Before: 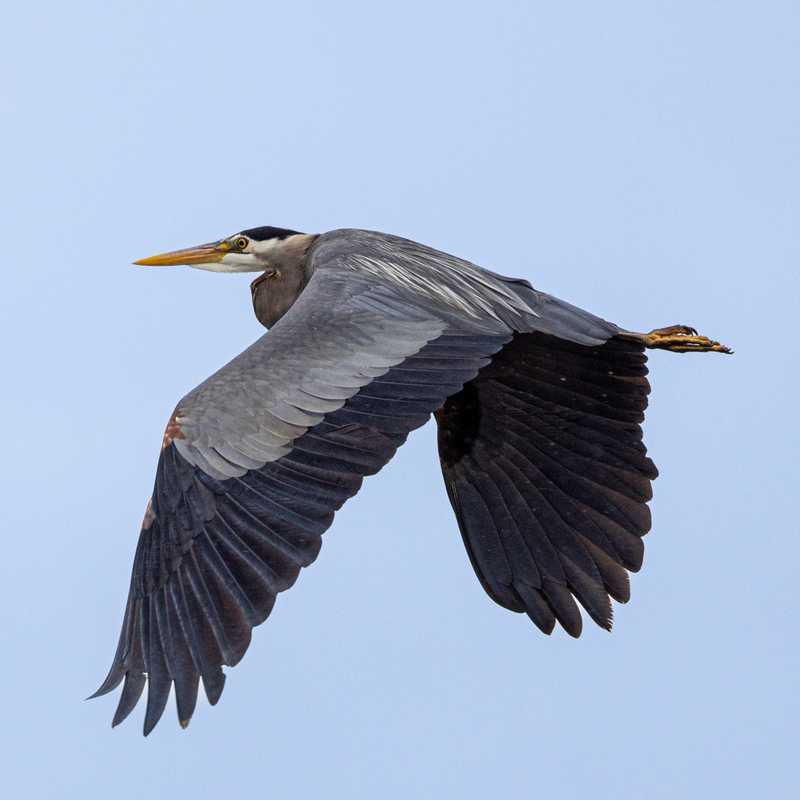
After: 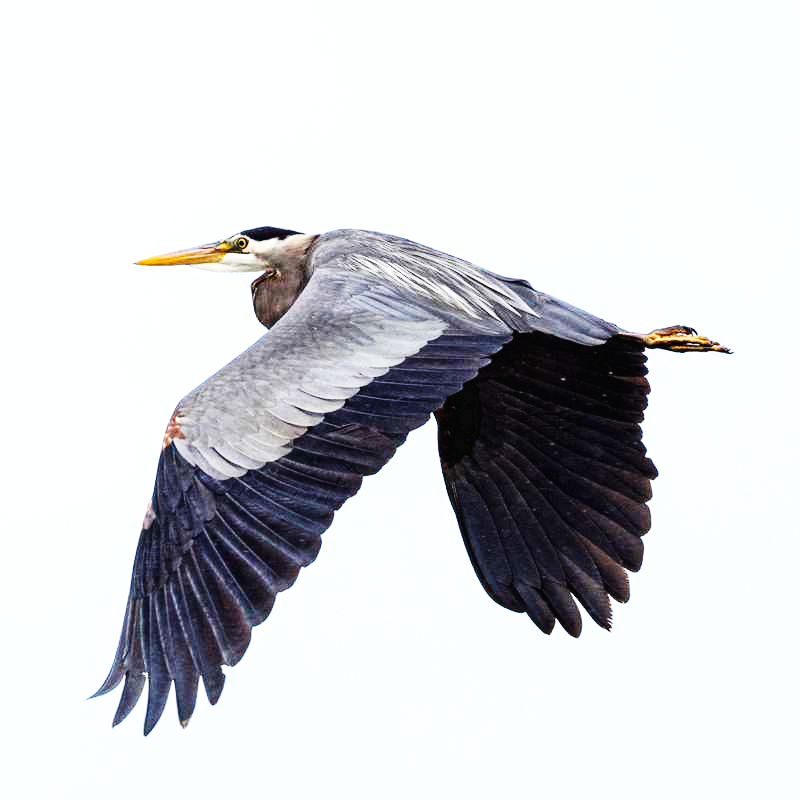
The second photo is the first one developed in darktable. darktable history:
base curve: curves: ch0 [(0, 0.003) (0.001, 0.002) (0.006, 0.004) (0.02, 0.022) (0.048, 0.086) (0.094, 0.234) (0.162, 0.431) (0.258, 0.629) (0.385, 0.8) (0.548, 0.918) (0.751, 0.988) (1, 1)], preserve colors none
tone equalizer: -8 EV -0.417 EV, -7 EV -0.389 EV, -6 EV -0.333 EV, -5 EV -0.222 EV, -3 EV 0.222 EV, -2 EV 0.333 EV, -1 EV 0.389 EV, +0 EV 0.417 EV, edges refinement/feathering 500, mask exposure compensation -1.57 EV, preserve details no
